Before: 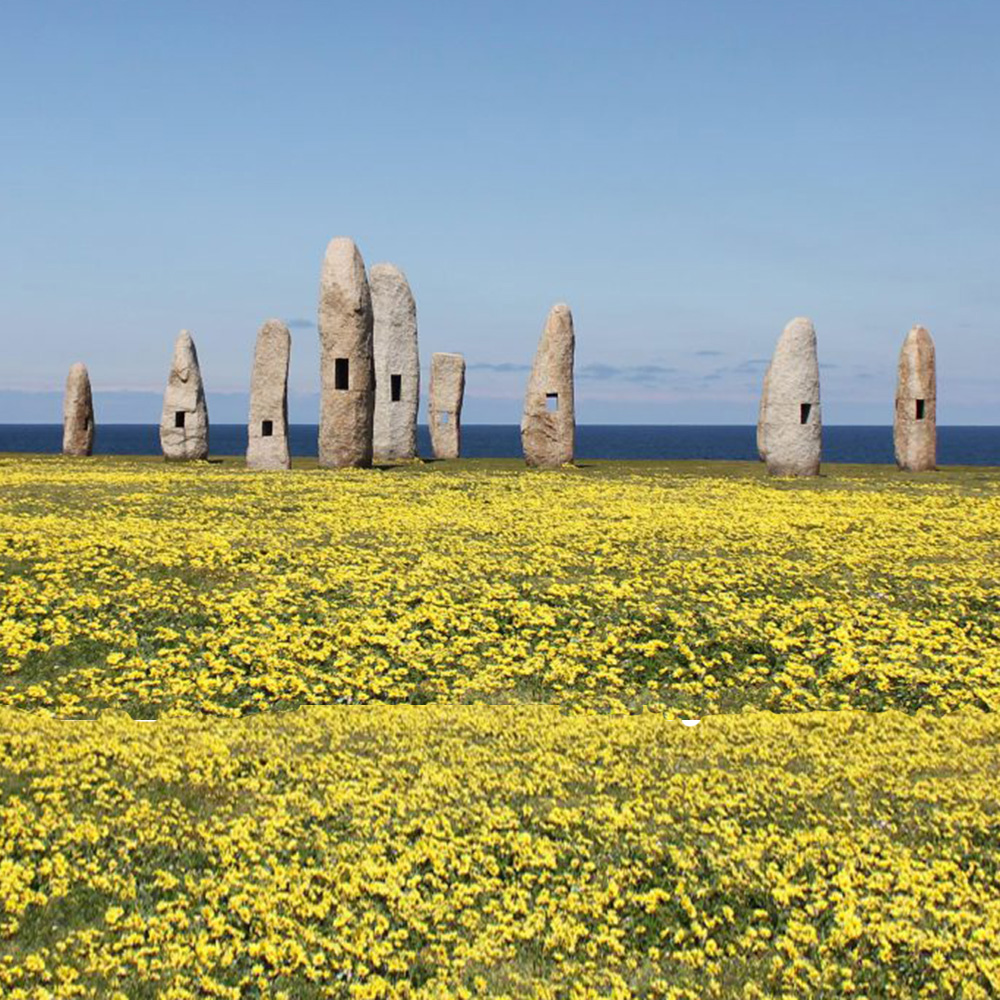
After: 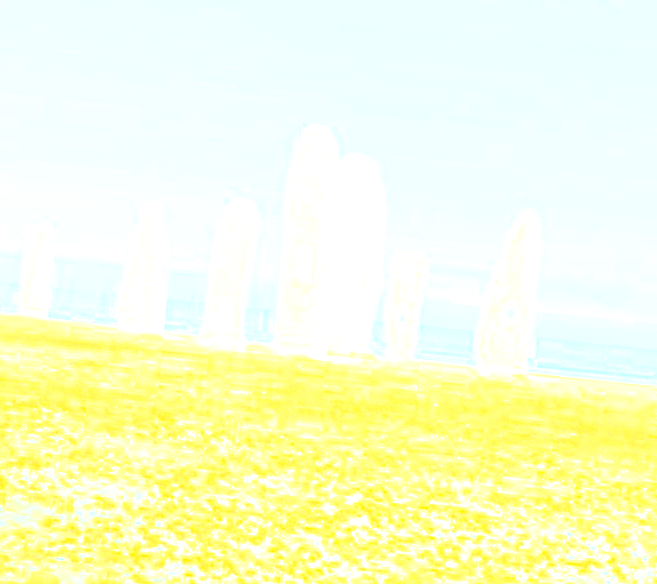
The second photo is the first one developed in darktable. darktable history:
crop and rotate: angle -4.99°, left 2.122%, top 6.945%, right 27.566%, bottom 30.519%
bloom: size 25%, threshold 5%, strength 90%
color balance rgb: shadows lift › luminance -28.76%, shadows lift › chroma 10%, shadows lift › hue 230°, power › chroma 0.5%, power › hue 215°, highlights gain › luminance 7.14%, highlights gain › chroma 1%, highlights gain › hue 50°, global offset › luminance -0.29%, global offset › hue 260°, perceptual saturation grading › global saturation 20%, perceptual saturation grading › highlights -13.92%, perceptual saturation grading › shadows 50%
rotate and perspective: rotation 0.8°, automatic cropping off
sharpen: on, module defaults
color zones: curves: ch1 [(0.309, 0.524) (0.41, 0.329) (0.508, 0.509)]; ch2 [(0.25, 0.457) (0.75, 0.5)]
white balance: red 0.967, blue 1.049
